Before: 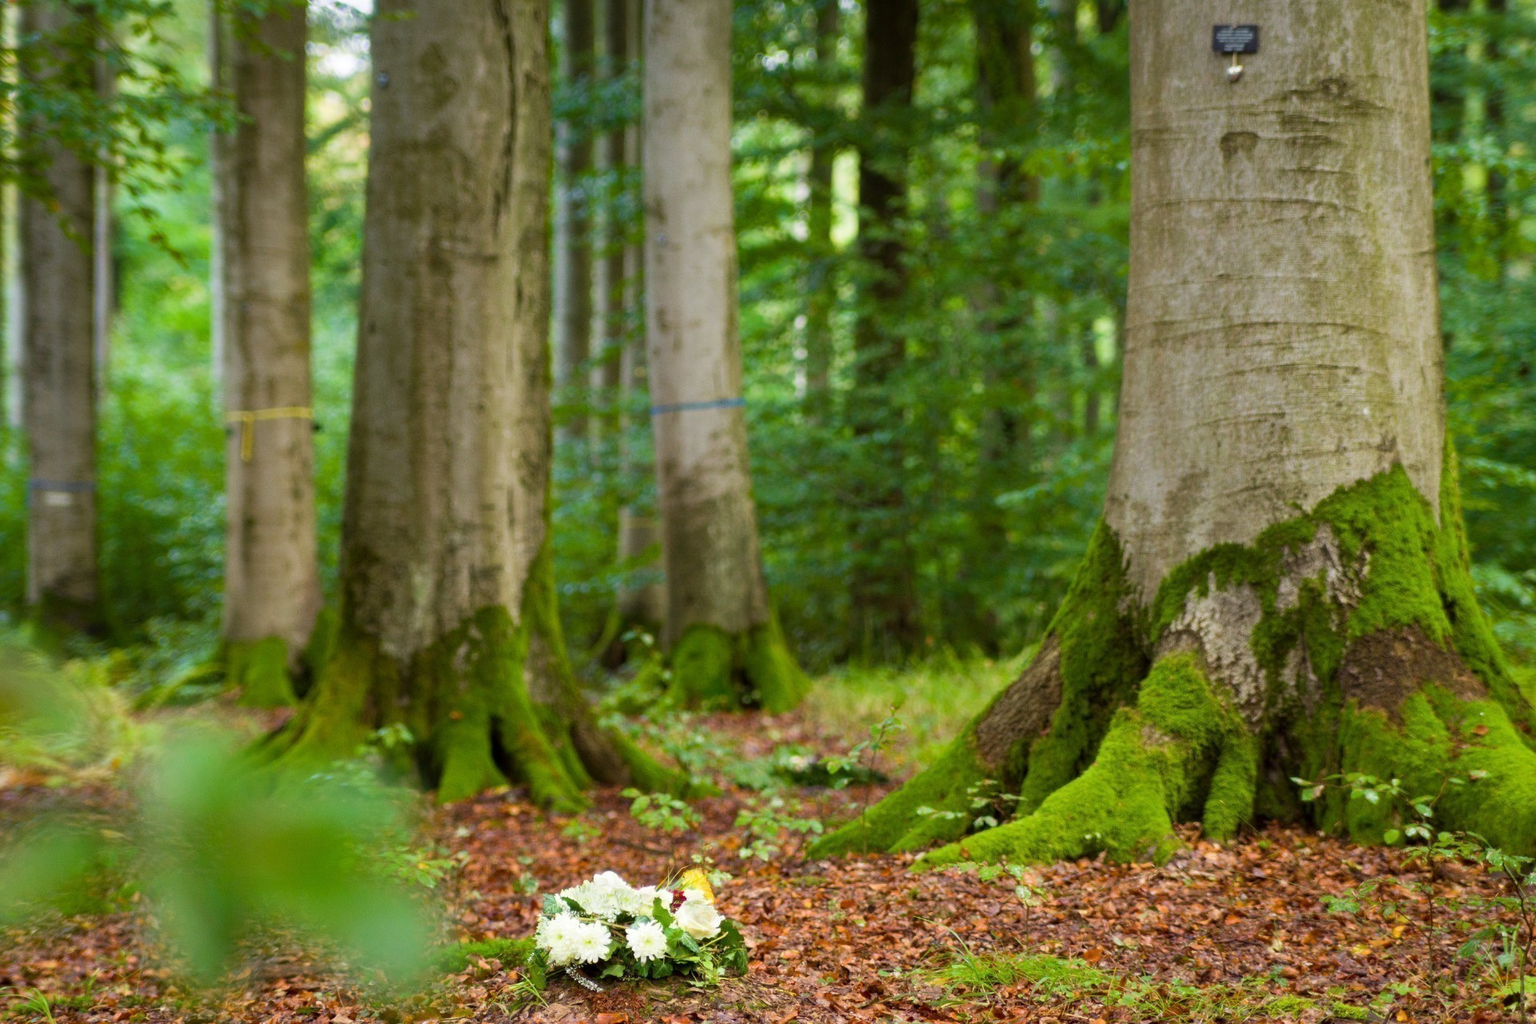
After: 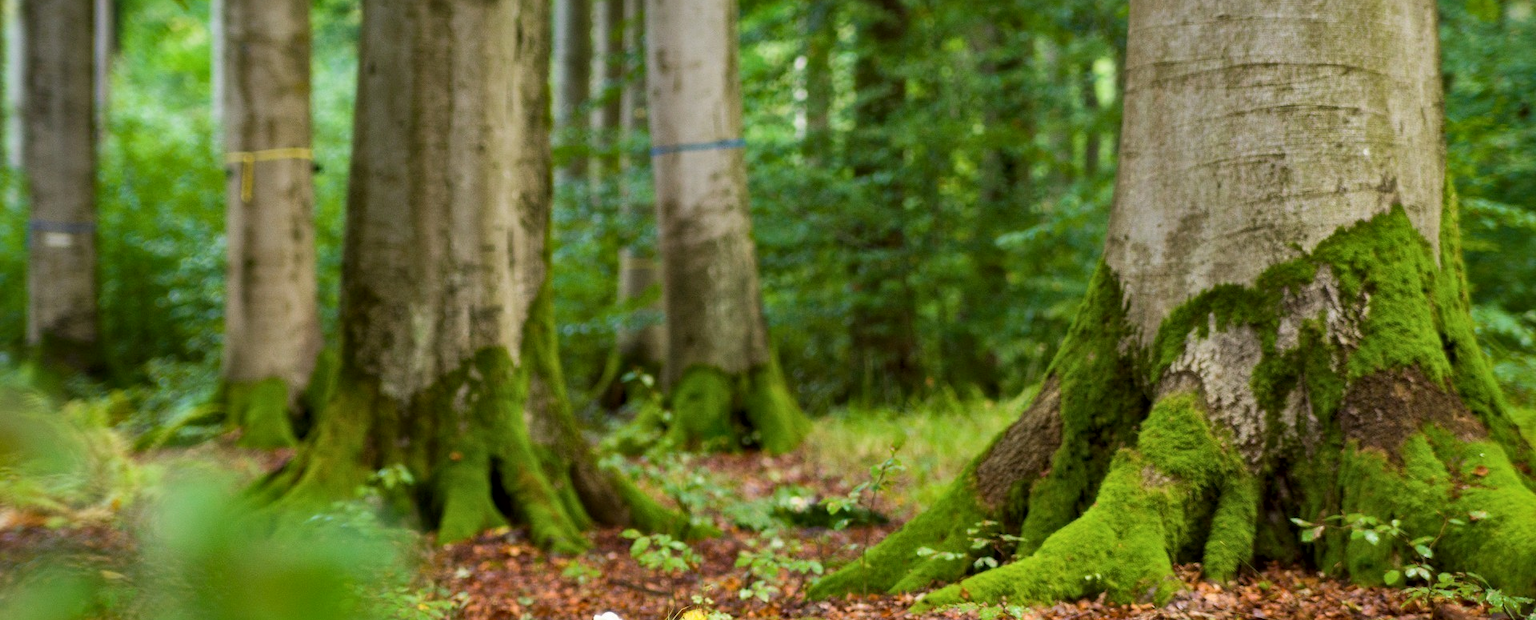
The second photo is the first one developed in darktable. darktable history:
local contrast: mode bilateral grid, contrast 20, coarseness 50, detail 132%, midtone range 0.2
crop and rotate: top 25.357%, bottom 13.942%
